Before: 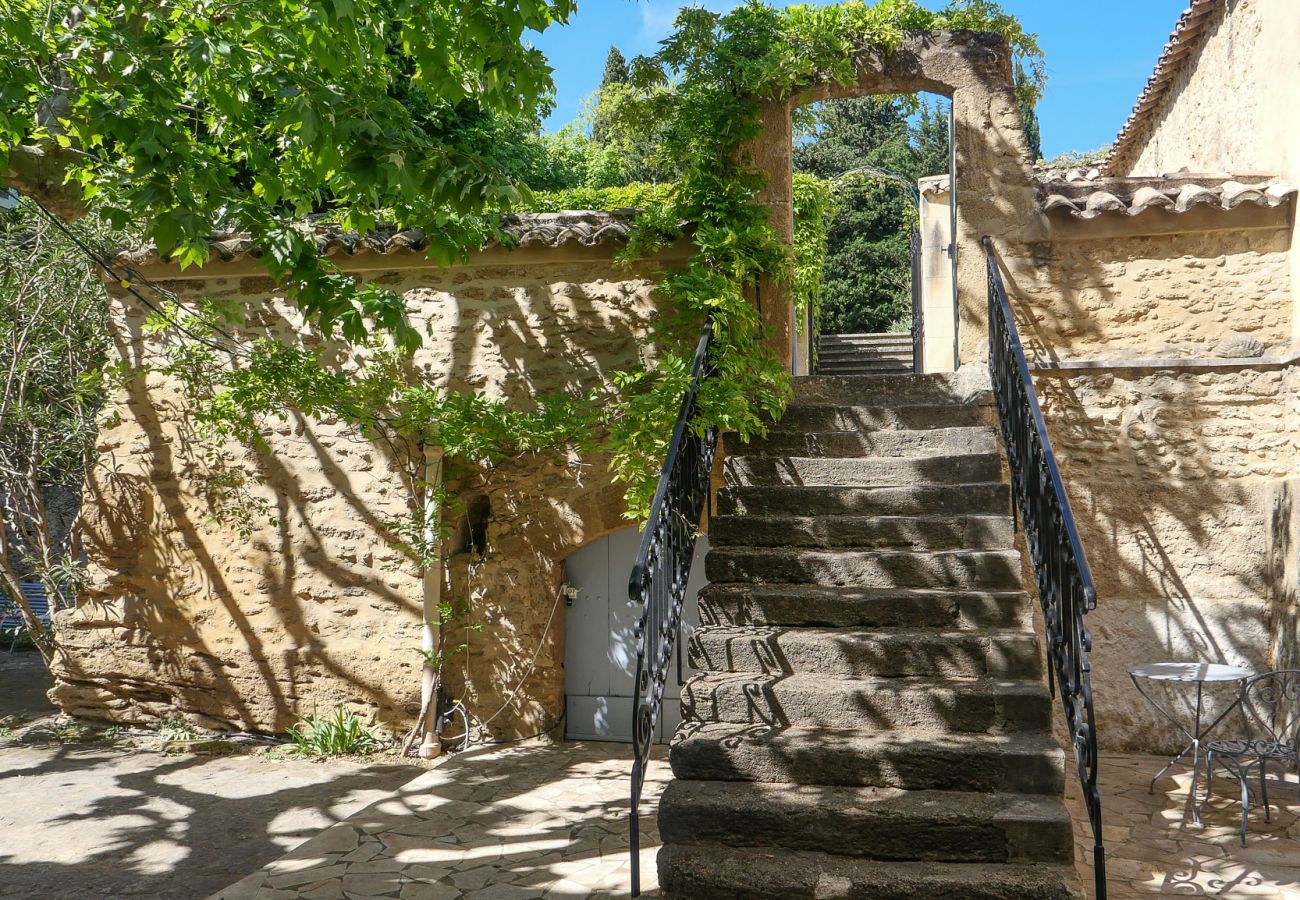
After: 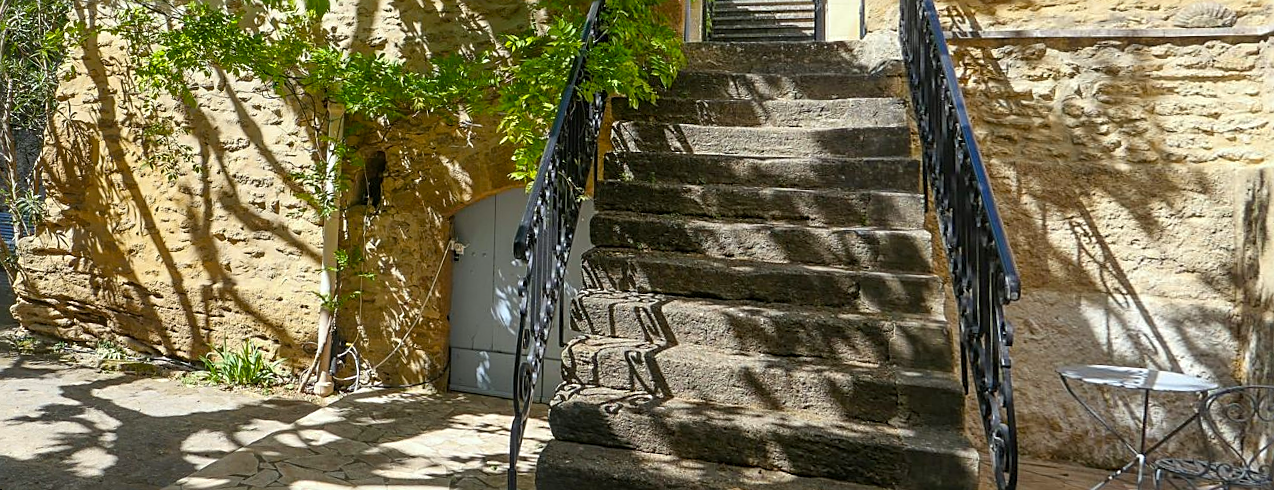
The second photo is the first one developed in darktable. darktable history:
white balance: red 0.978, blue 0.999
color balance rgb: perceptual saturation grading › global saturation 20%, global vibrance 20%
crop and rotate: top 36.435%
sharpen: on, module defaults
rotate and perspective: rotation 1.69°, lens shift (vertical) -0.023, lens shift (horizontal) -0.291, crop left 0.025, crop right 0.988, crop top 0.092, crop bottom 0.842
